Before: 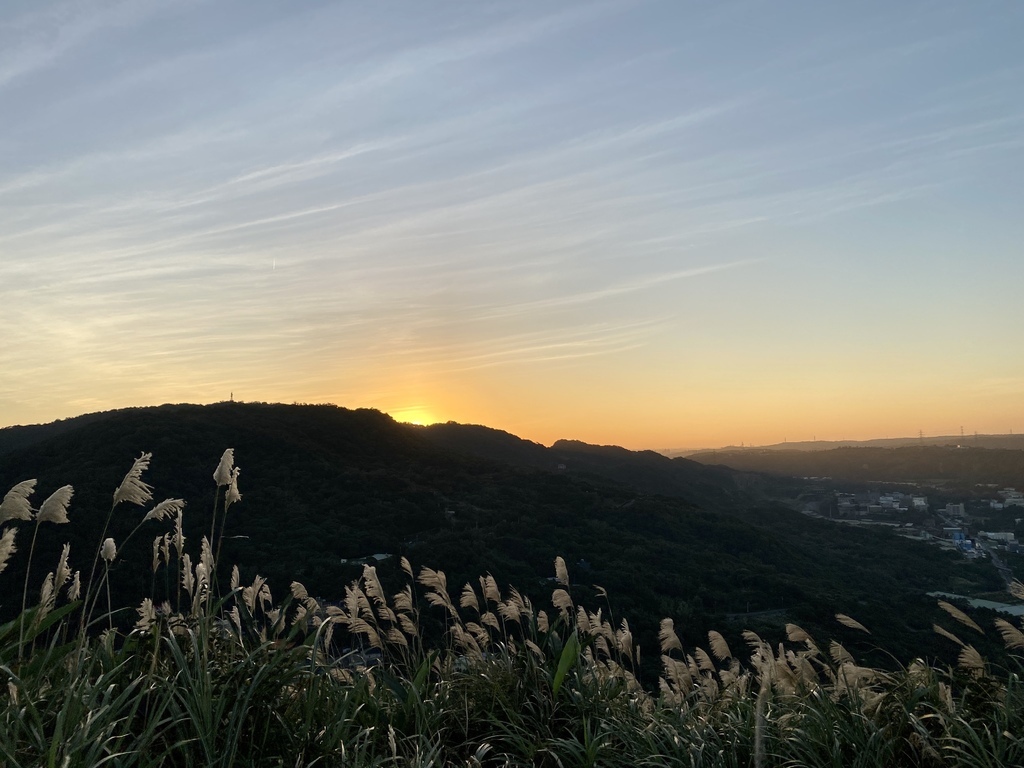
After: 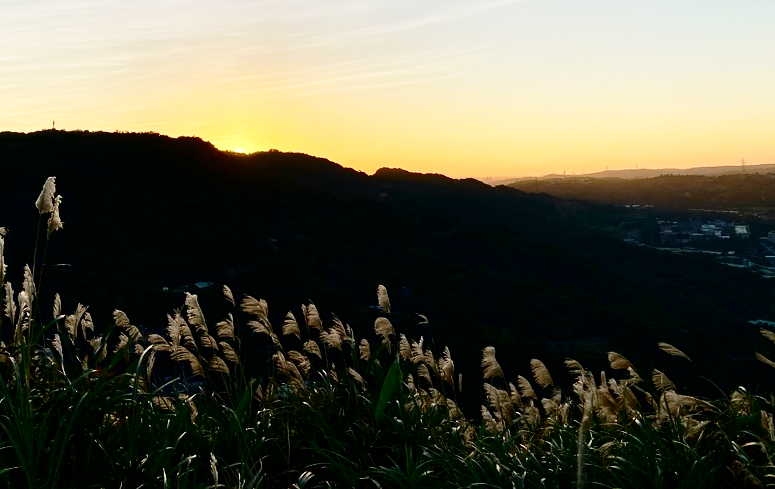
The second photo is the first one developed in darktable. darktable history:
contrast brightness saturation: contrast 0.187, brightness -0.242, saturation 0.108
crop and rotate: left 17.463%, top 35.424%, right 6.789%, bottom 0.829%
base curve: curves: ch0 [(0, 0) (0.028, 0.03) (0.121, 0.232) (0.46, 0.748) (0.859, 0.968) (1, 1)], preserve colors none
